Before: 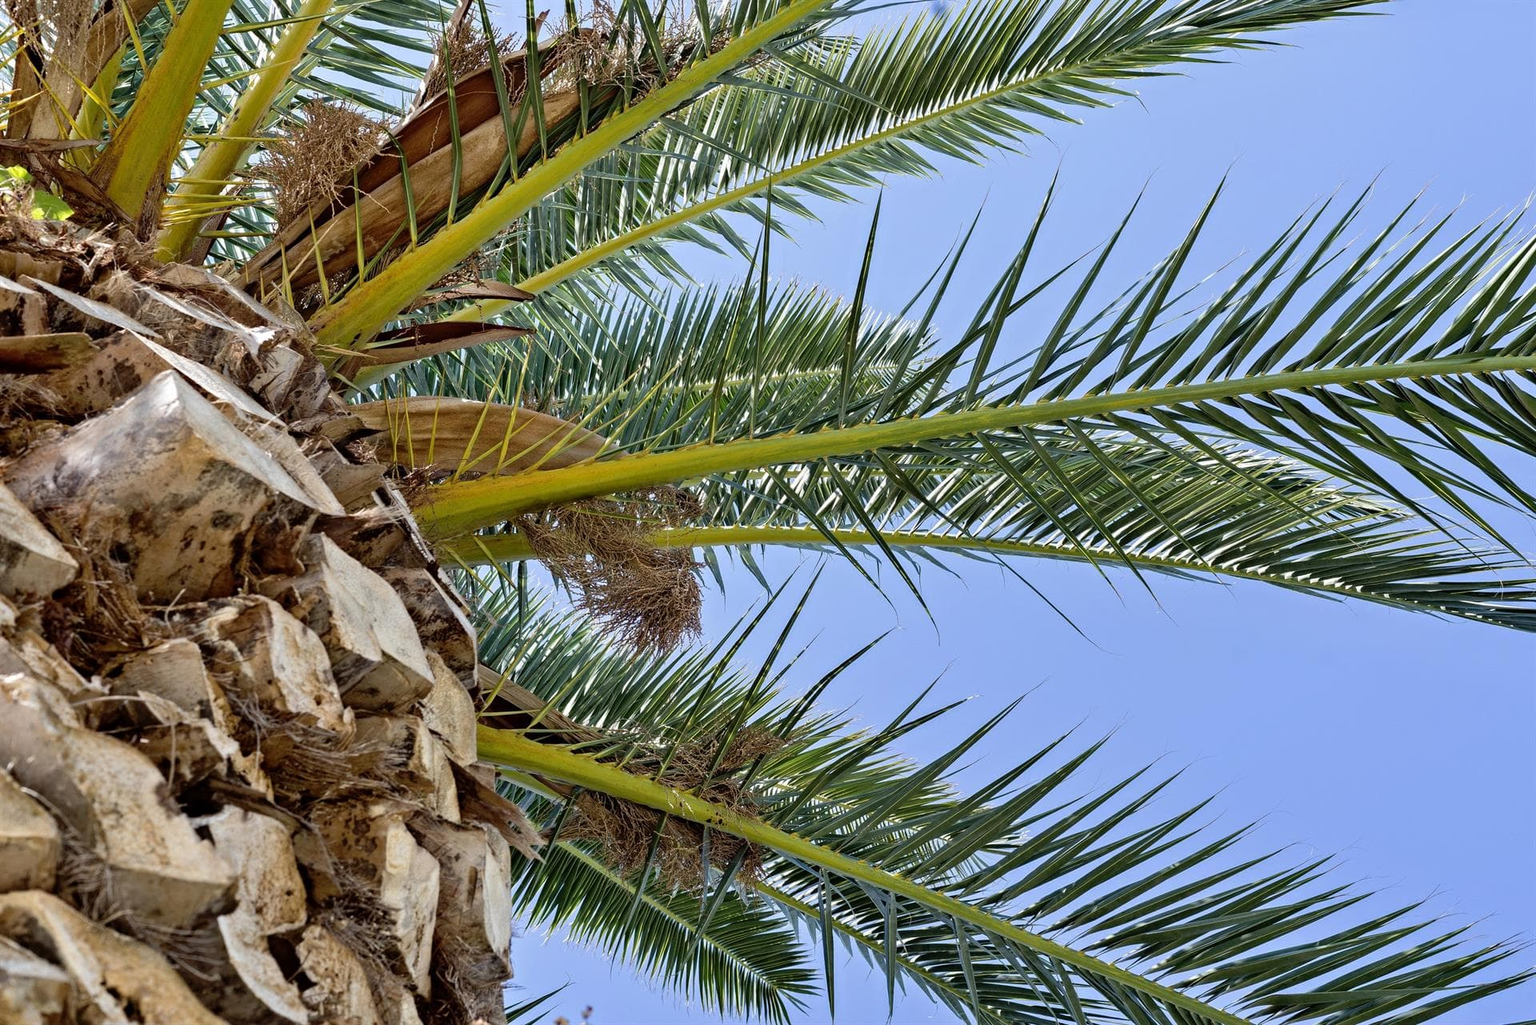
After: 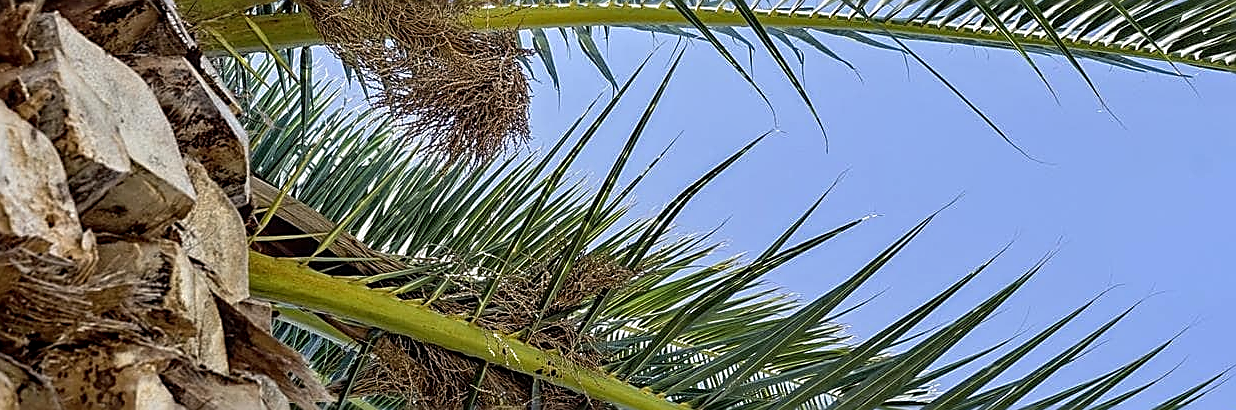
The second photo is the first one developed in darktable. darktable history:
exposure: compensate highlight preservation false
sharpen: radius 1.685, amount 1.294
crop: left 18.091%, top 51.13%, right 17.525%, bottom 16.85%
local contrast: on, module defaults
